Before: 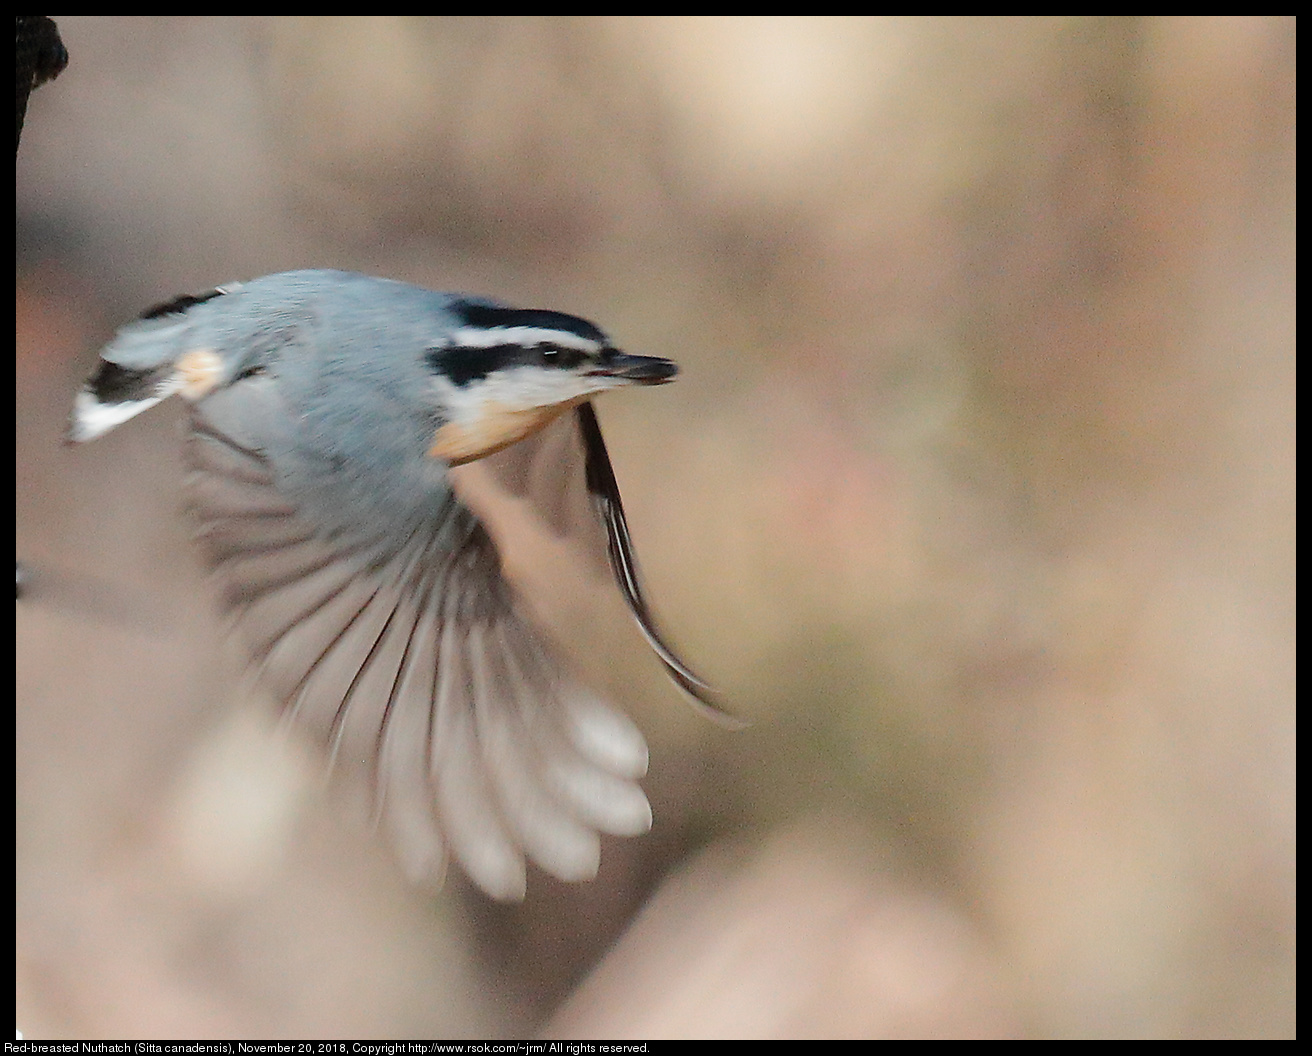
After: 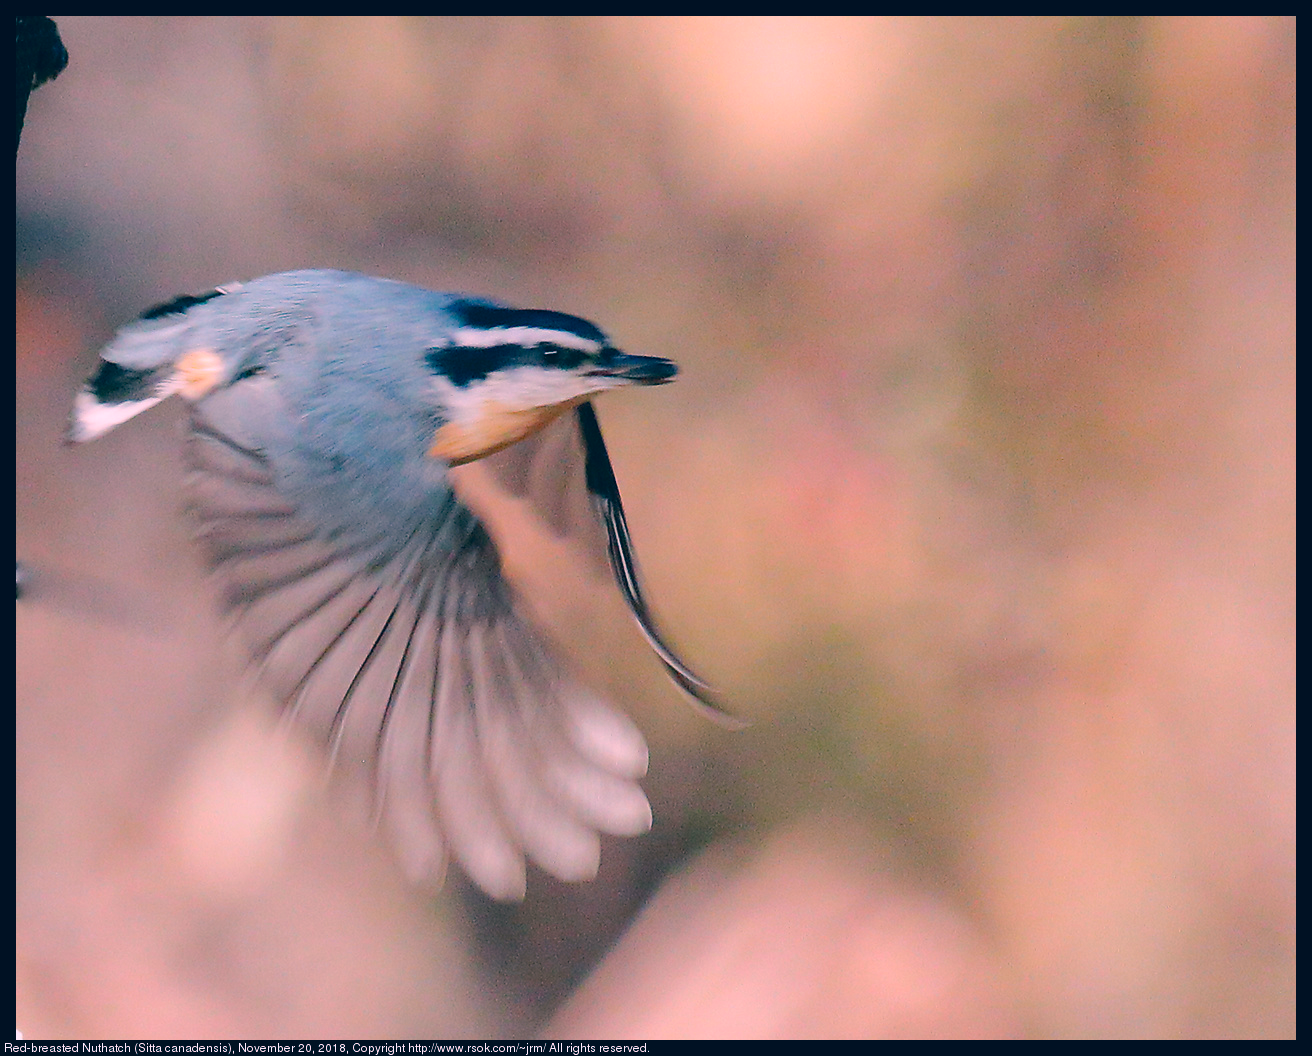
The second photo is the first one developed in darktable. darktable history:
color correction: highlights a* 17.29, highlights b* 0.216, shadows a* -14.88, shadows b* -14.36, saturation 1.5
